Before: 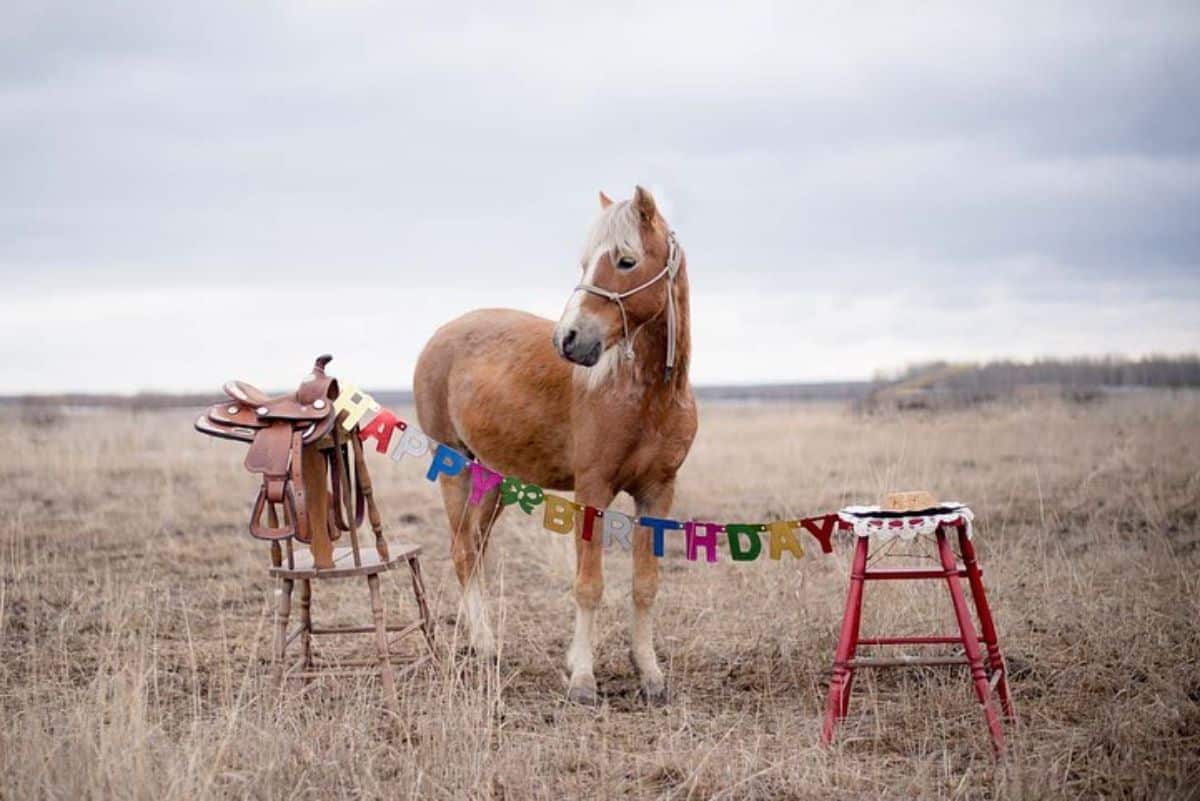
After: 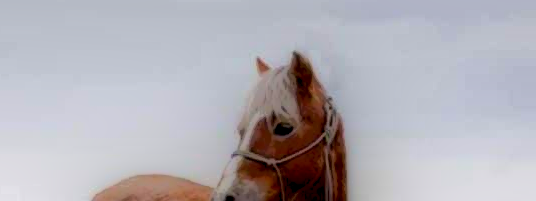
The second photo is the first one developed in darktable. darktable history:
color balance rgb: linear chroma grading › global chroma 10%, perceptual saturation grading › global saturation 30%, global vibrance 10%
local contrast: highlights 0%, shadows 198%, detail 164%, midtone range 0.001
graduated density: rotation 5.63°, offset 76.9
crop: left 28.64%, top 16.832%, right 26.637%, bottom 58.055%
